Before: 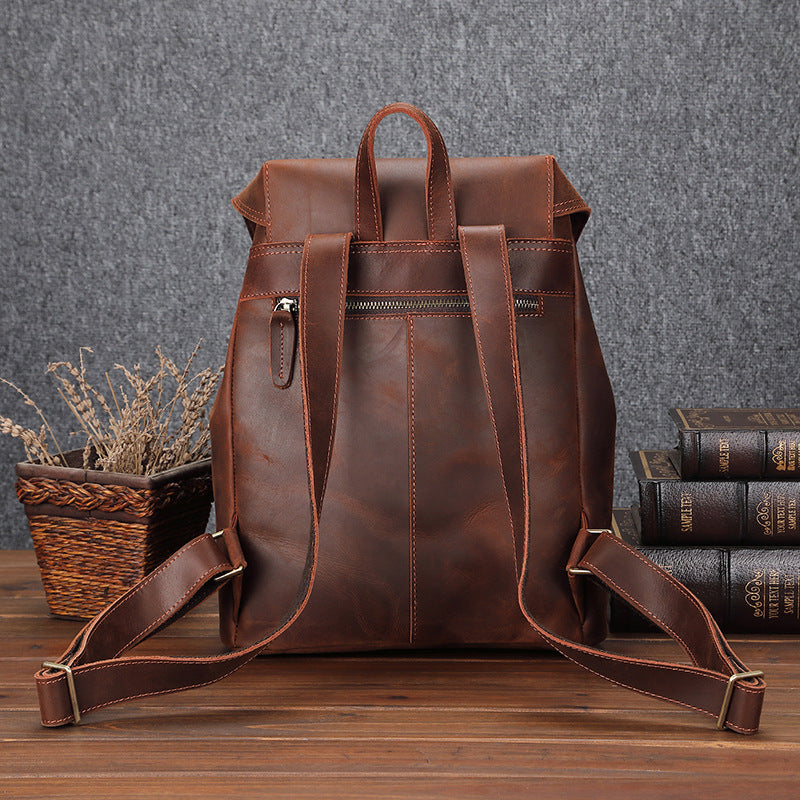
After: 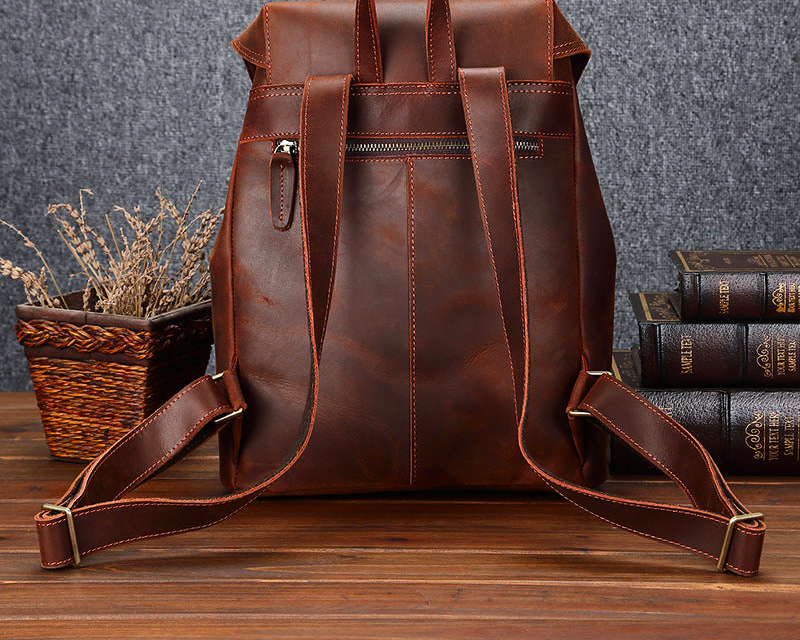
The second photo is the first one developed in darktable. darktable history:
color correction: saturation 0.99
contrast brightness saturation: contrast 0.18, saturation 0.3
white balance: red 0.986, blue 1.01
crop and rotate: top 19.998%
